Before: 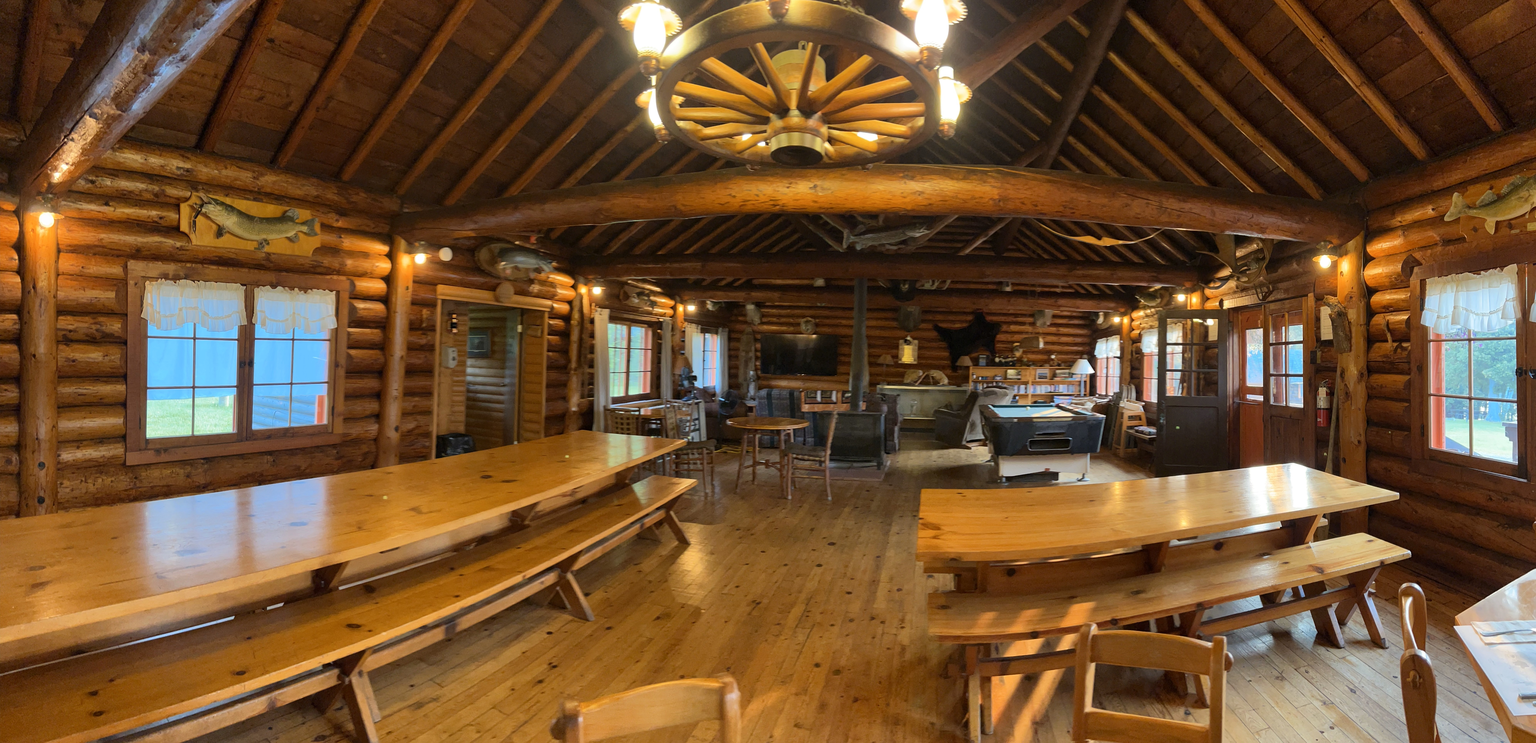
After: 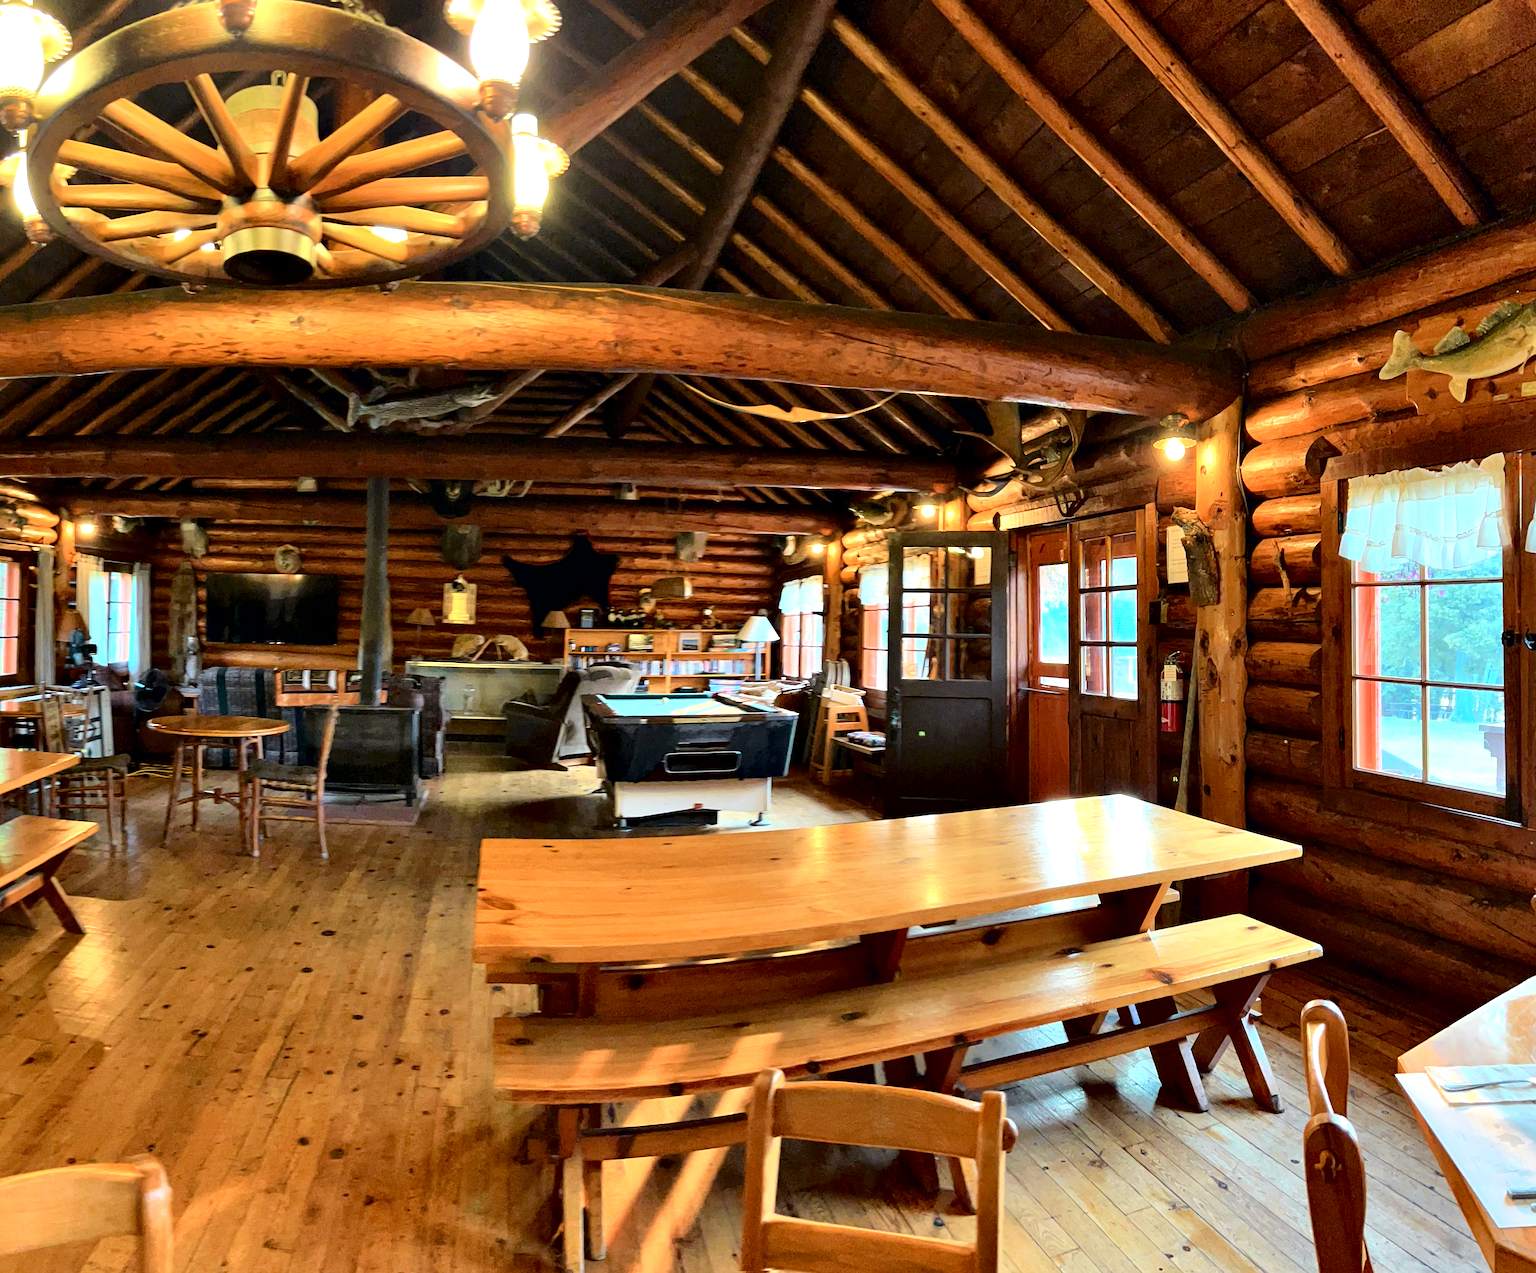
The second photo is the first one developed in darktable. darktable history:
crop: left 41.709%
tone curve: curves: ch0 [(0, 0) (0.051, 0.047) (0.102, 0.099) (0.228, 0.275) (0.432, 0.535) (0.695, 0.778) (0.908, 0.946) (1, 1)]; ch1 [(0, 0) (0.339, 0.298) (0.402, 0.363) (0.453, 0.413) (0.485, 0.469) (0.494, 0.493) (0.504, 0.501) (0.525, 0.534) (0.563, 0.595) (0.597, 0.638) (1, 1)]; ch2 [(0, 0) (0.48, 0.48) (0.504, 0.5) (0.539, 0.554) (0.59, 0.63) (0.642, 0.684) (0.824, 0.815) (1, 1)], color space Lab, independent channels, preserve colors none
contrast equalizer: octaves 7, y [[0.6 ×6], [0.55 ×6], [0 ×6], [0 ×6], [0 ×6]]
